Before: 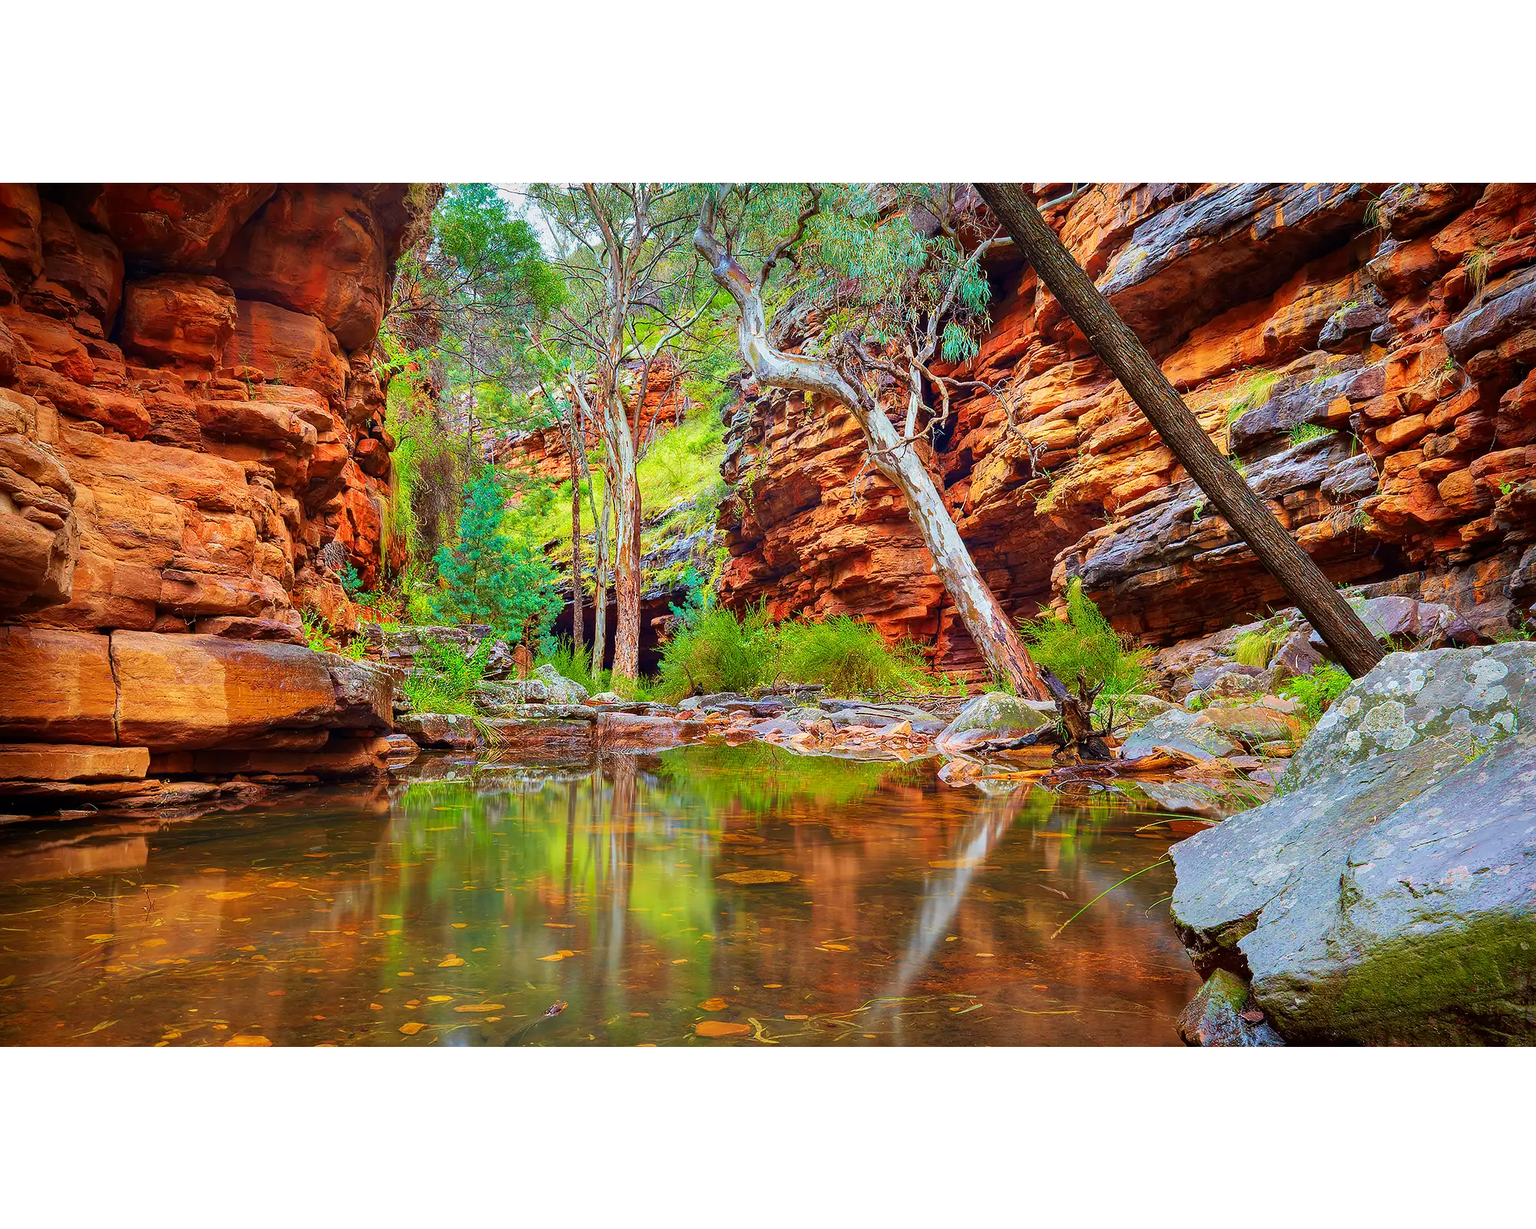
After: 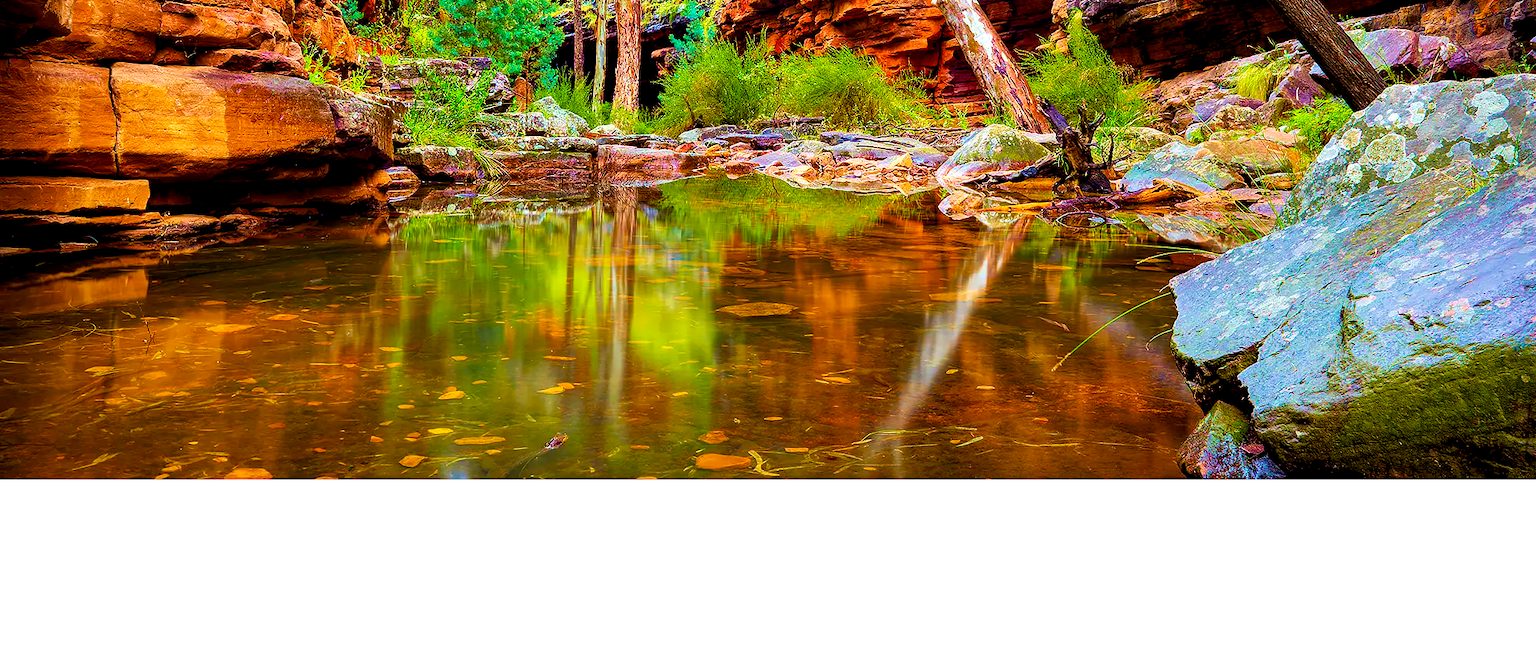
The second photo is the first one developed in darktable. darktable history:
color balance rgb: shadows lift › luminance -21.66%, shadows lift › chroma 6.57%, shadows lift › hue 270°, power › chroma 0.68%, power › hue 60°, highlights gain › luminance 6.08%, highlights gain › chroma 1.33%, highlights gain › hue 90°, global offset › luminance -0.87%, perceptual saturation grading › global saturation 26.86%, perceptual saturation grading › highlights -28.39%, perceptual saturation grading › mid-tones 15.22%, perceptual saturation grading › shadows 33.98%, perceptual brilliance grading › highlights 10%, perceptual brilliance grading › mid-tones 5%
crop and rotate: top 46.237%
velvia: strength 74%
